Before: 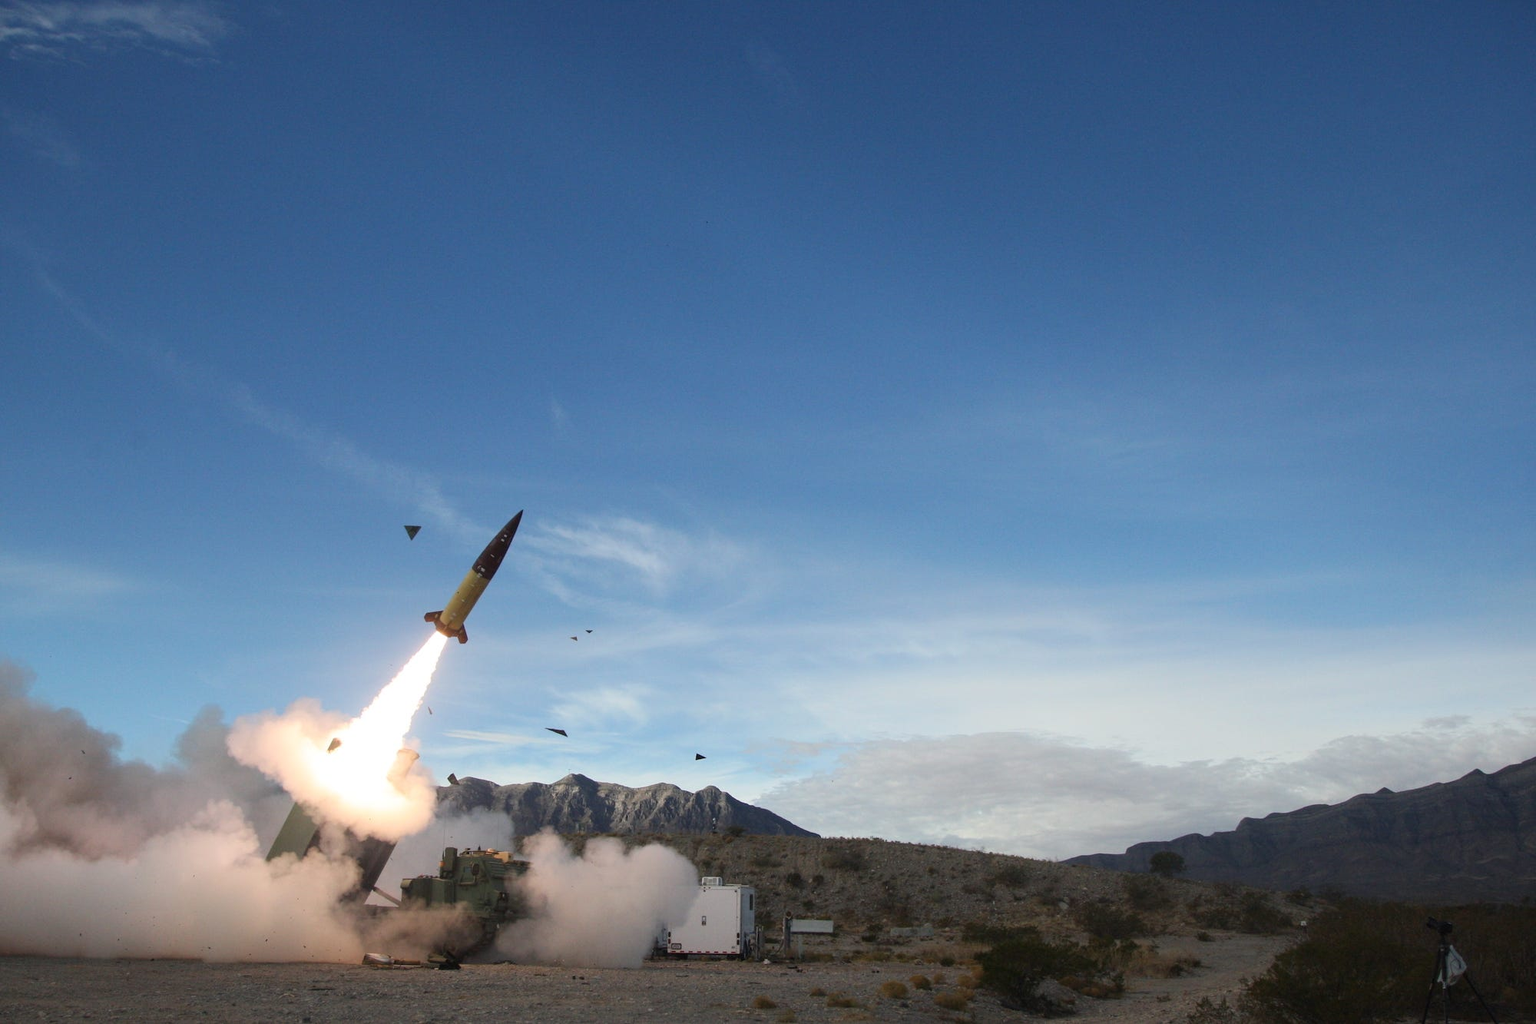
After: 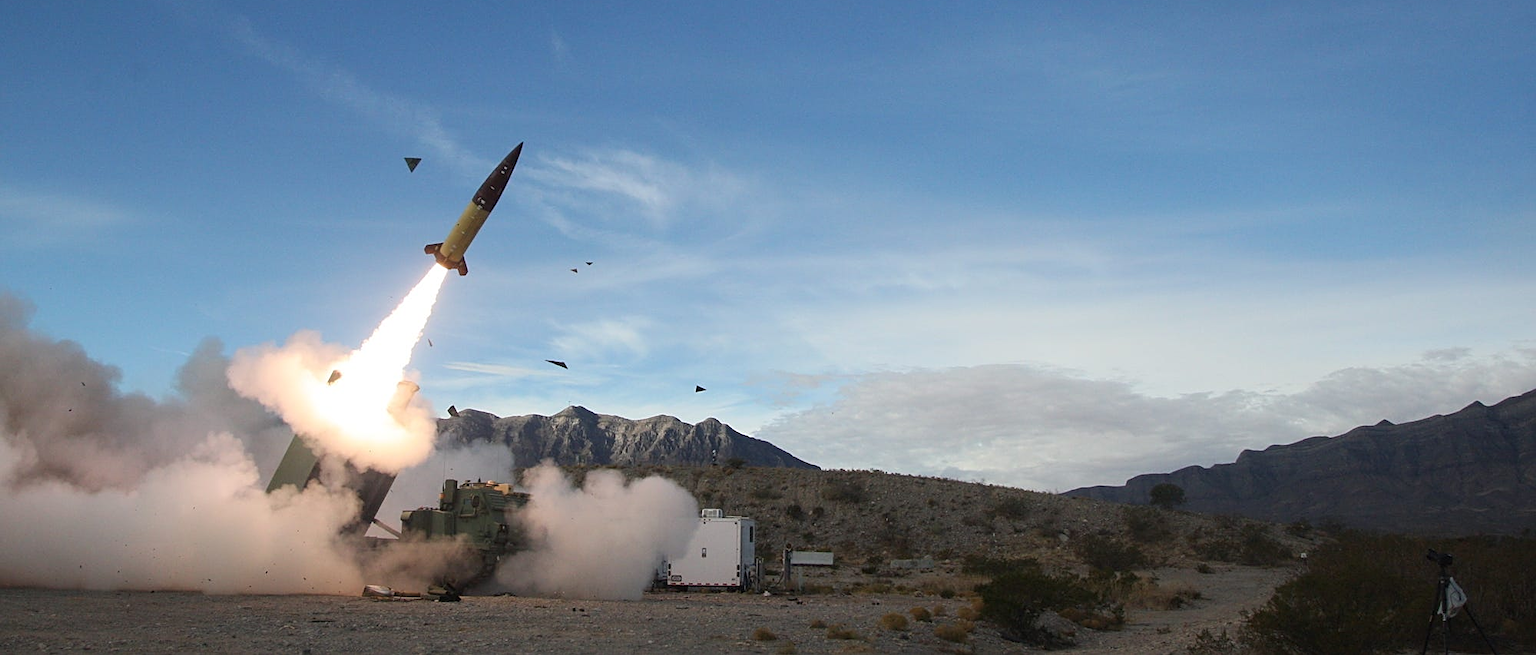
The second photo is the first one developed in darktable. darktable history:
crop and rotate: top 35.974%
sharpen: on, module defaults
